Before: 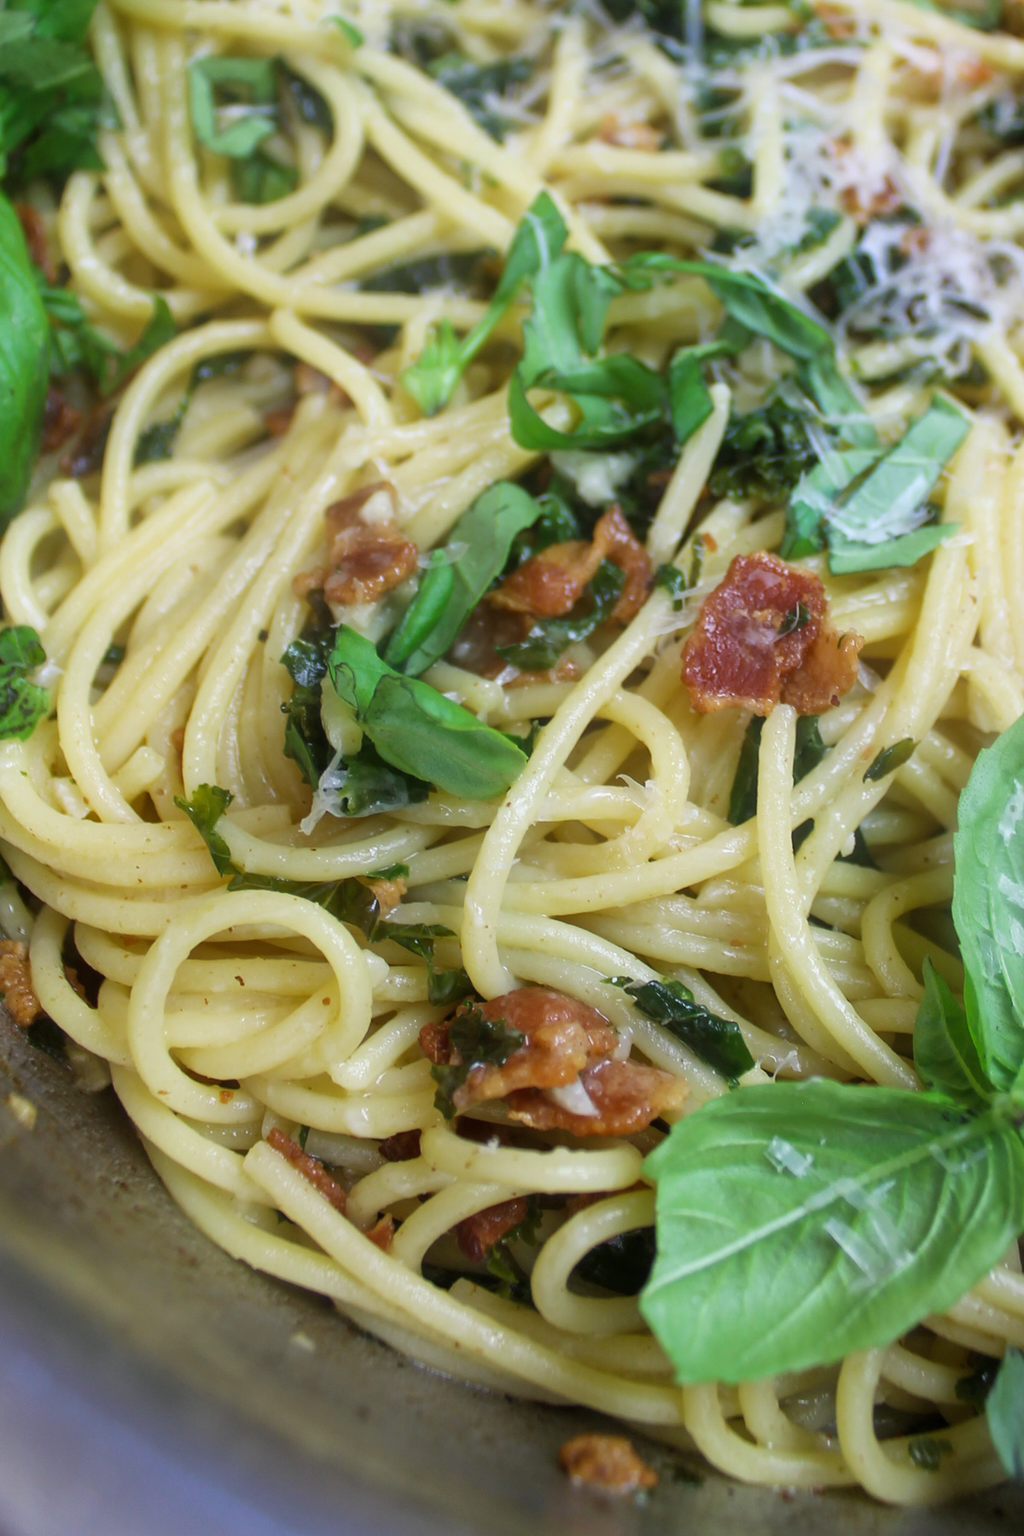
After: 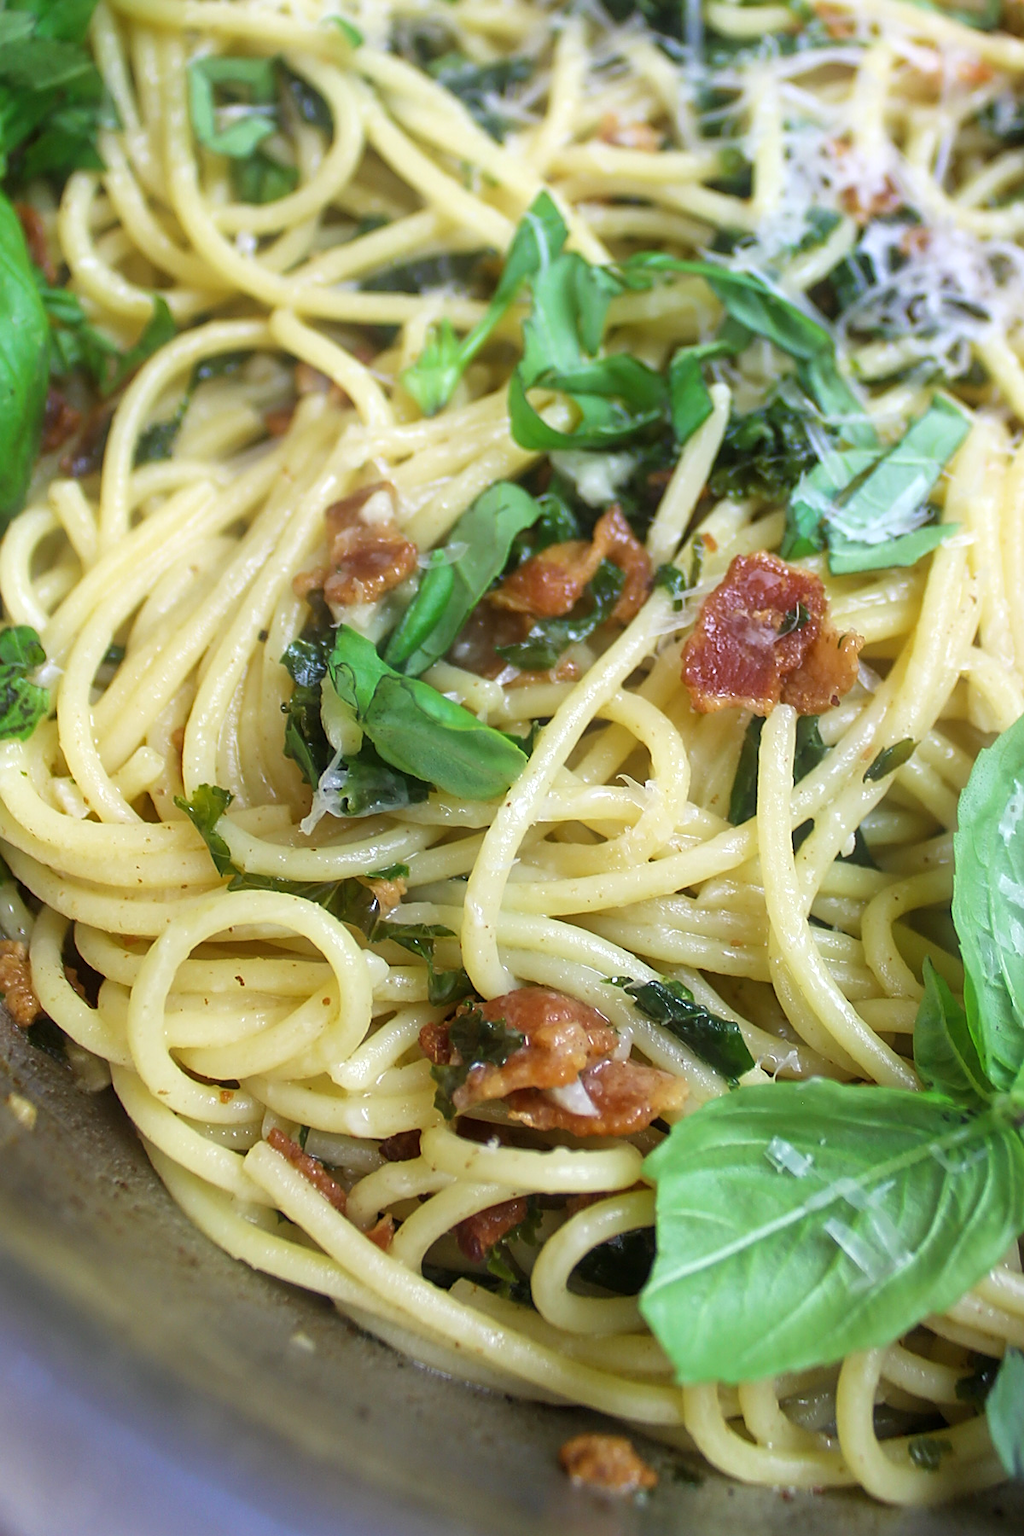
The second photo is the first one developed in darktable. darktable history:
exposure: exposure 0.298 EV, compensate highlight preservation false
sharpen: on, module defaults
